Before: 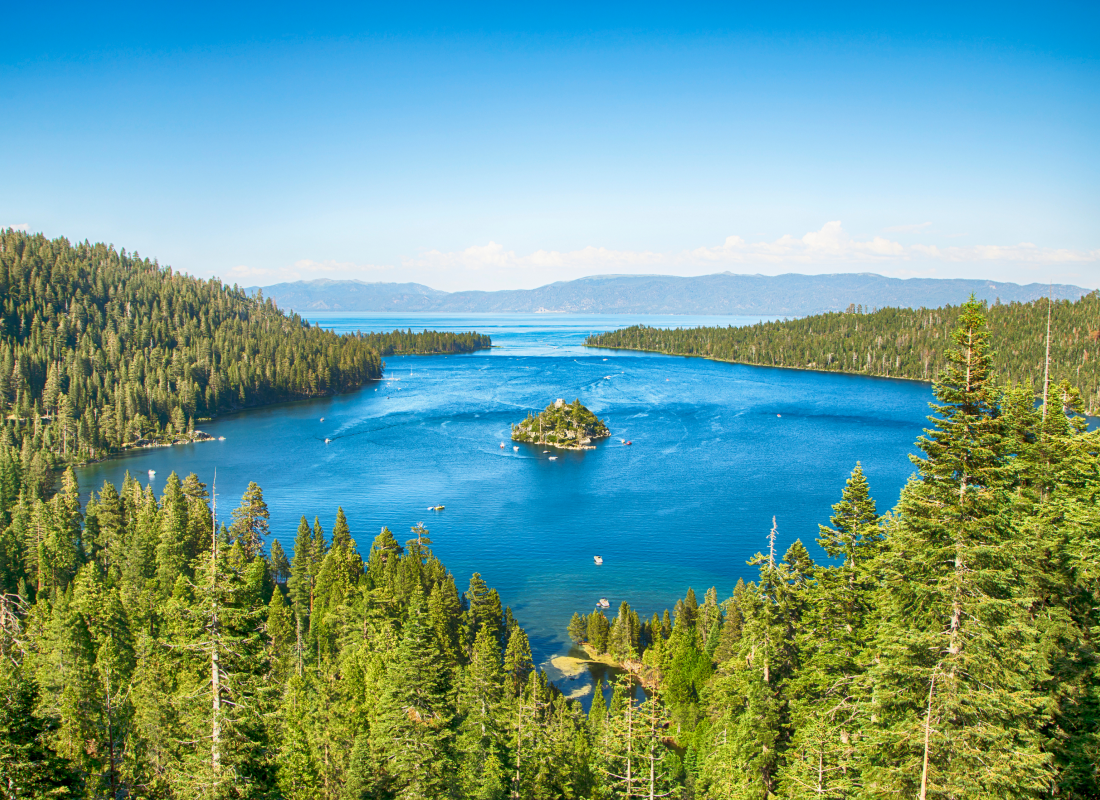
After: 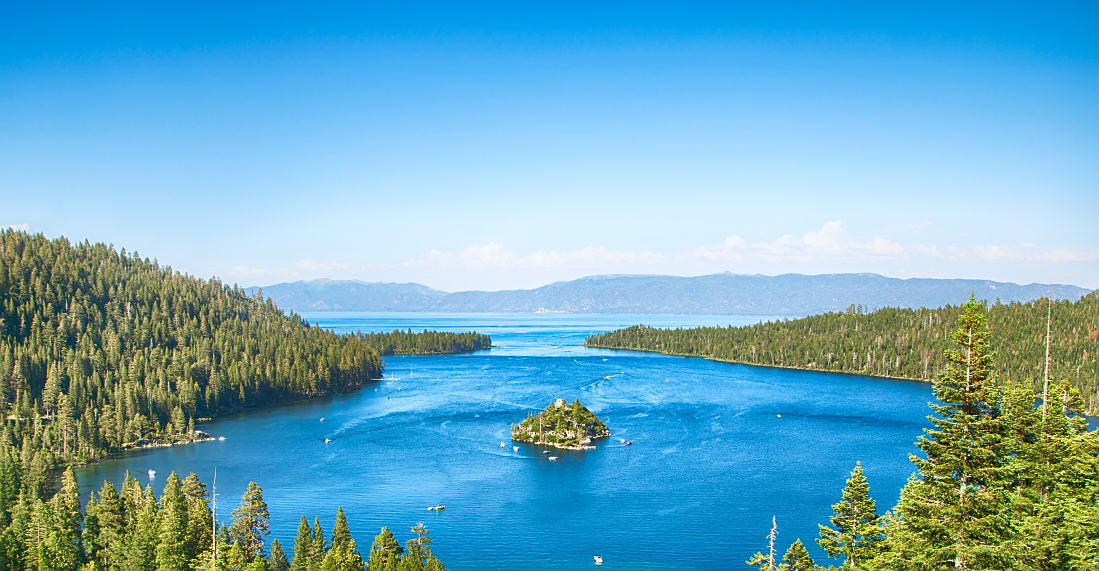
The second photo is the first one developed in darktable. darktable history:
crop: bottom 28.576%
white balance: red 0.98, blue 1.034
sharpen: radius 0.969, amount 0.604
